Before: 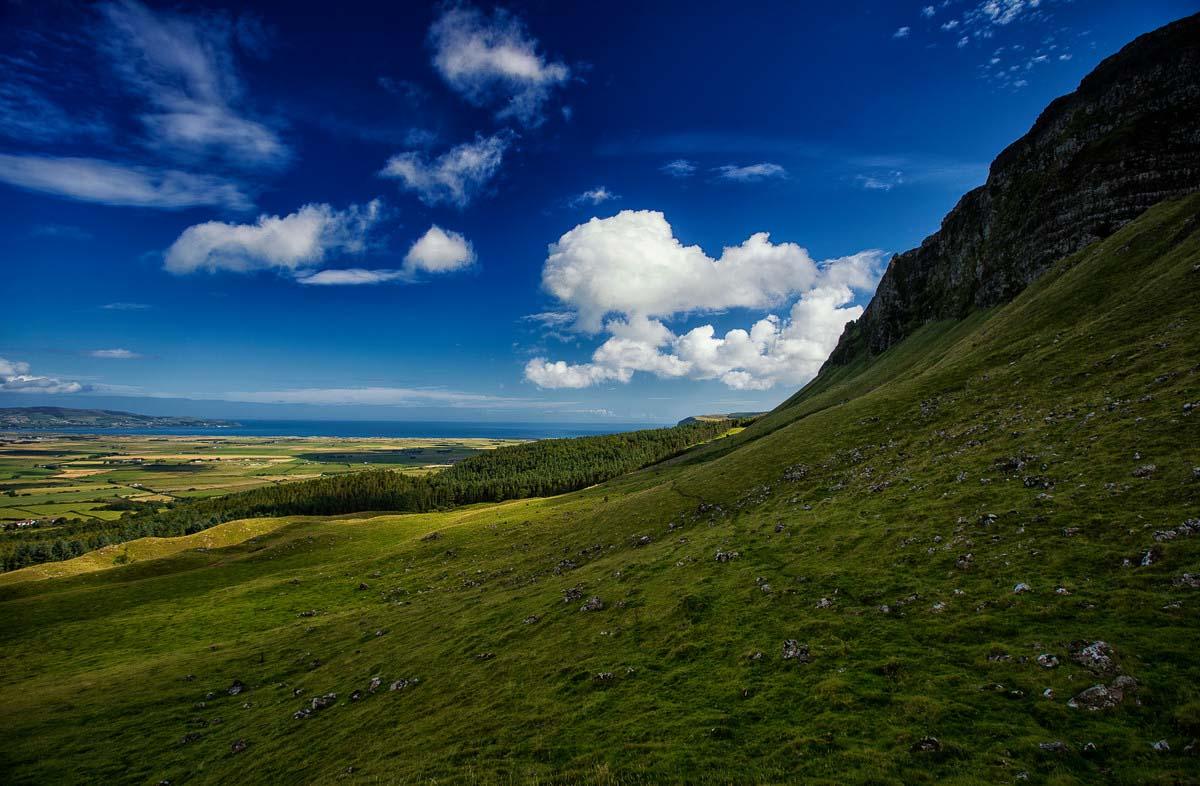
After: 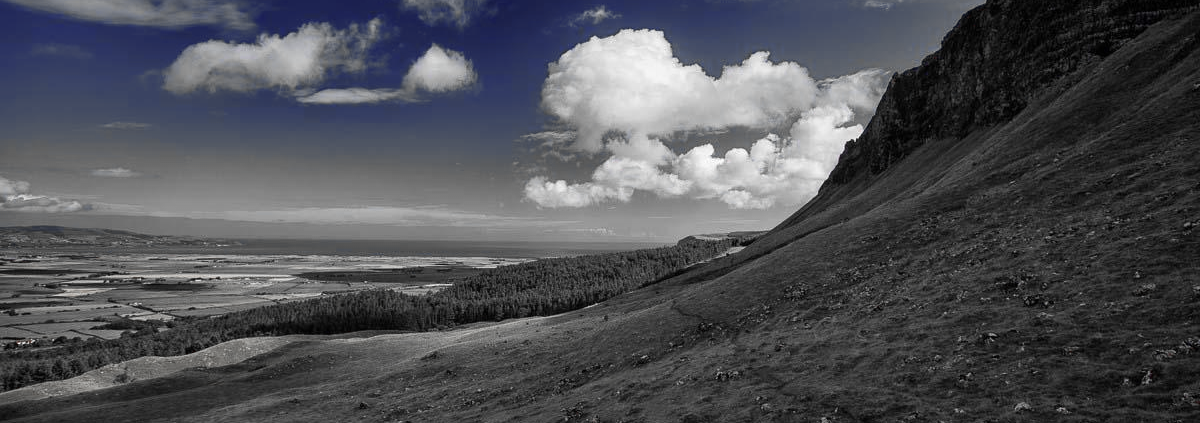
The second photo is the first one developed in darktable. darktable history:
color zones: curves: ch0 [(0, 0.278) (0.143, 0.5) (0.286, 0.5) (0.429, 0.5) (0.571, 0.5) (0.714, 0.5) (0.857, 0.5) (1, 0.5)]; ch1 [(0, 1) (0.143, 0.165) (0.286, 0) (0.429, 0) (0.571, 0) (0.714, 0) (0.857, 0.5) (1, 0.5)]; ch2 [(0, 0.508) (0.143, 0.5) (0.286, 0.5) (0.429, 0.5) (0.571, 0.5) (0.714, 0.5) (0.857, 0.5) (1, 0.5)]
crop and rotate: top 23.099%, bottom 22.988%
